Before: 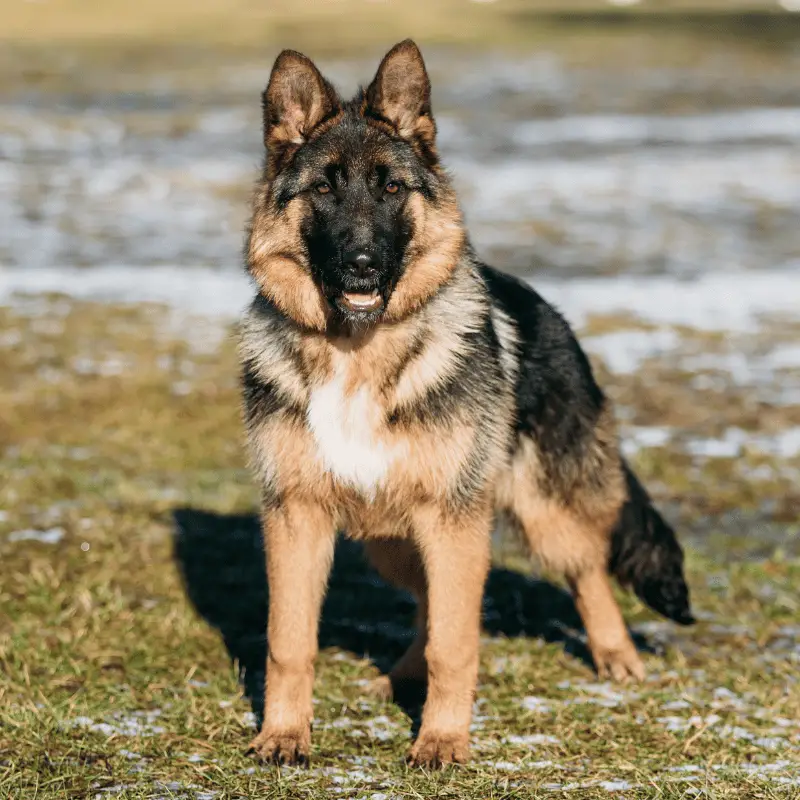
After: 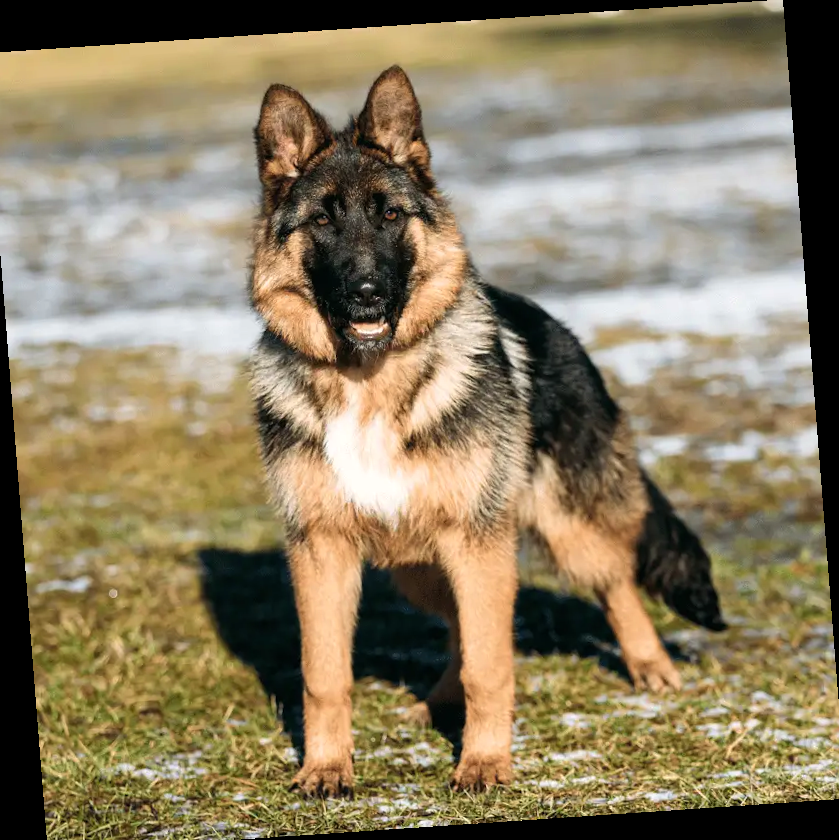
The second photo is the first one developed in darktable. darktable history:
rotate and perspective: rotation -4.2°, shear 0.006, automatic cropping off
crop and rotate: left 1.774%, right 0.633%, bottom 1.28%
color balance: contrast 10%
